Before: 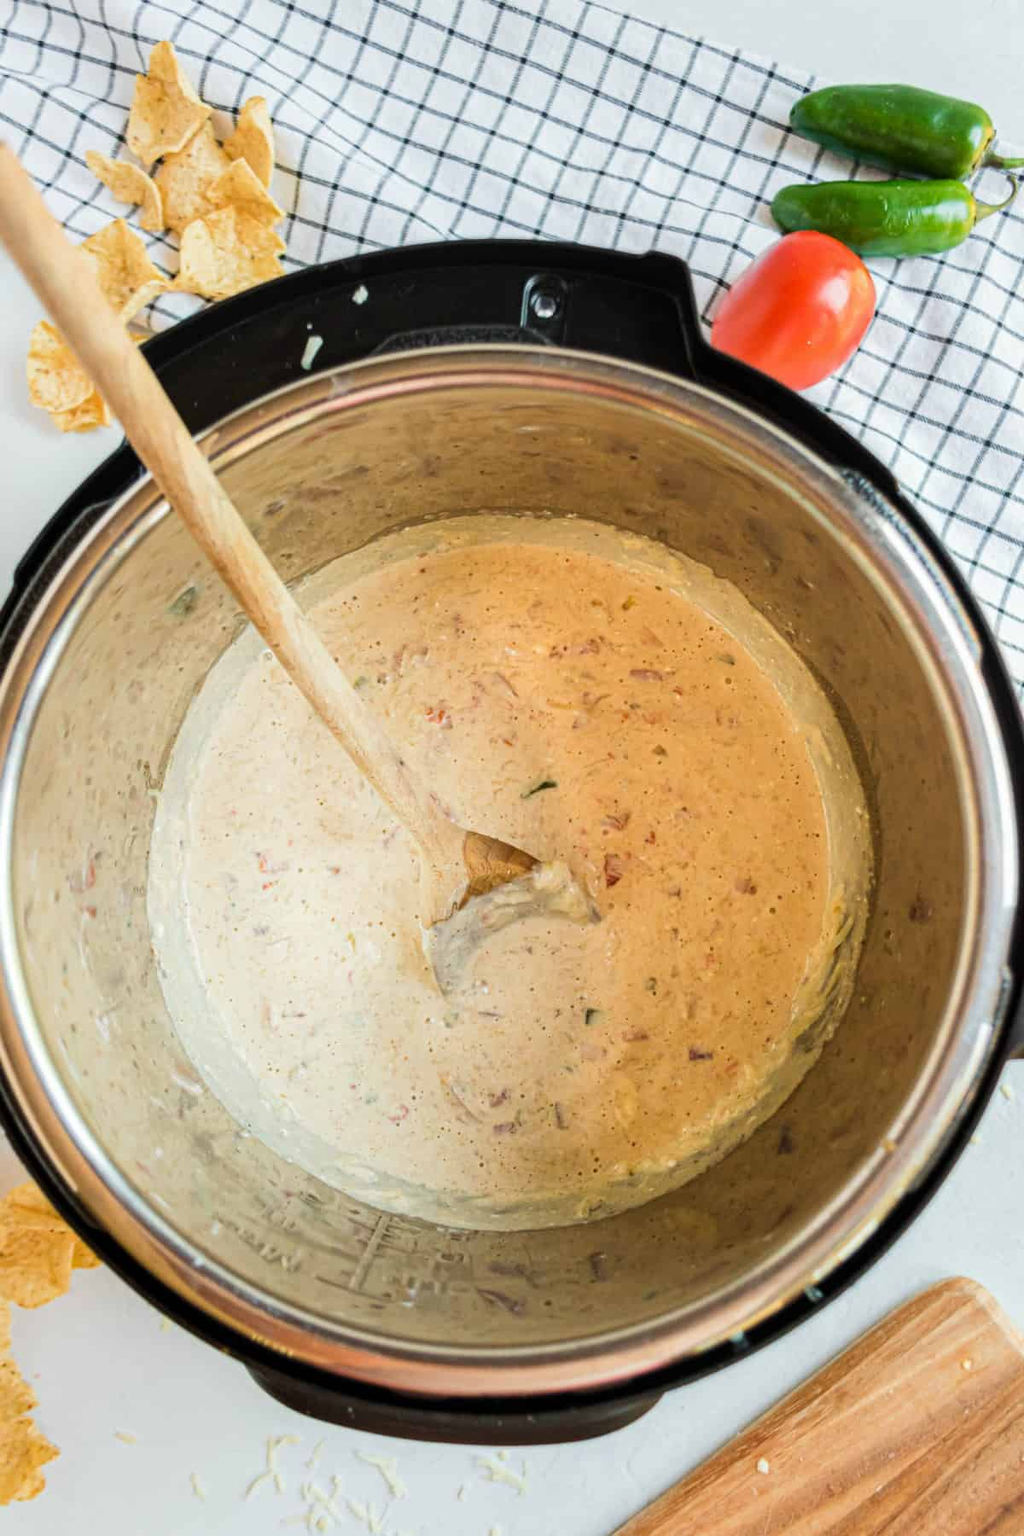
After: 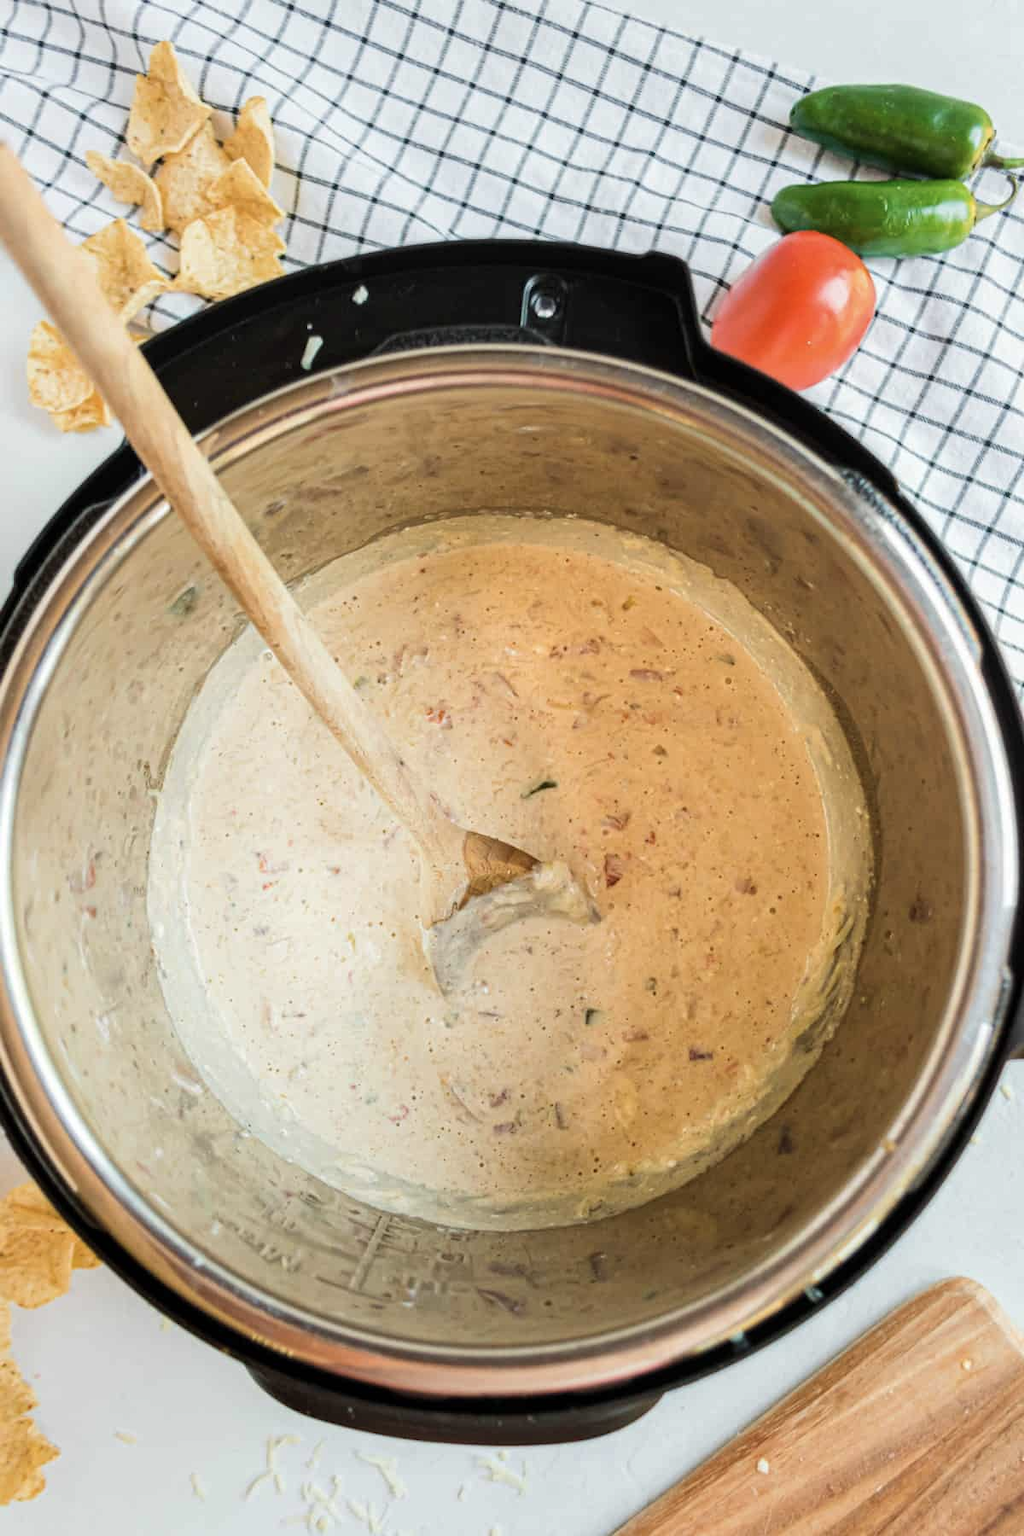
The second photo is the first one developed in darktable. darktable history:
contrast brightness saturation: saturation -0.164
